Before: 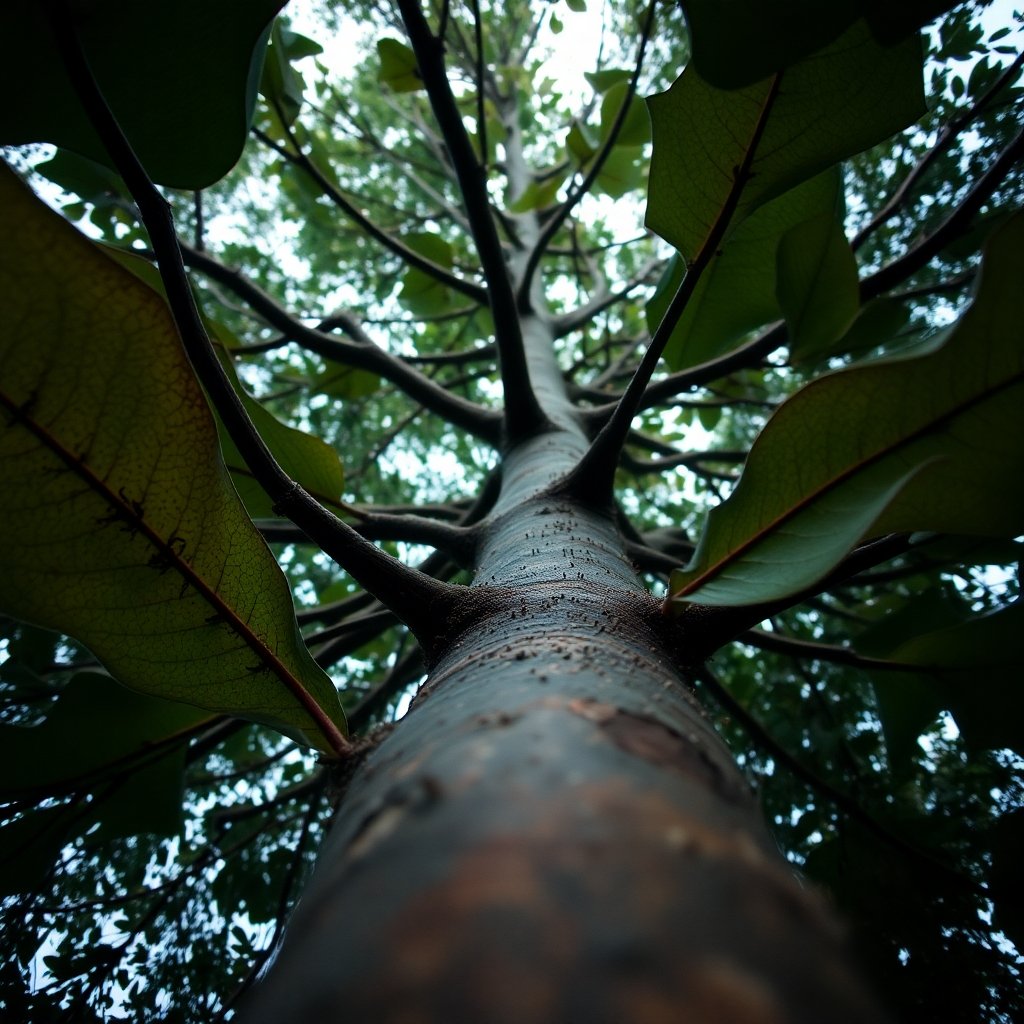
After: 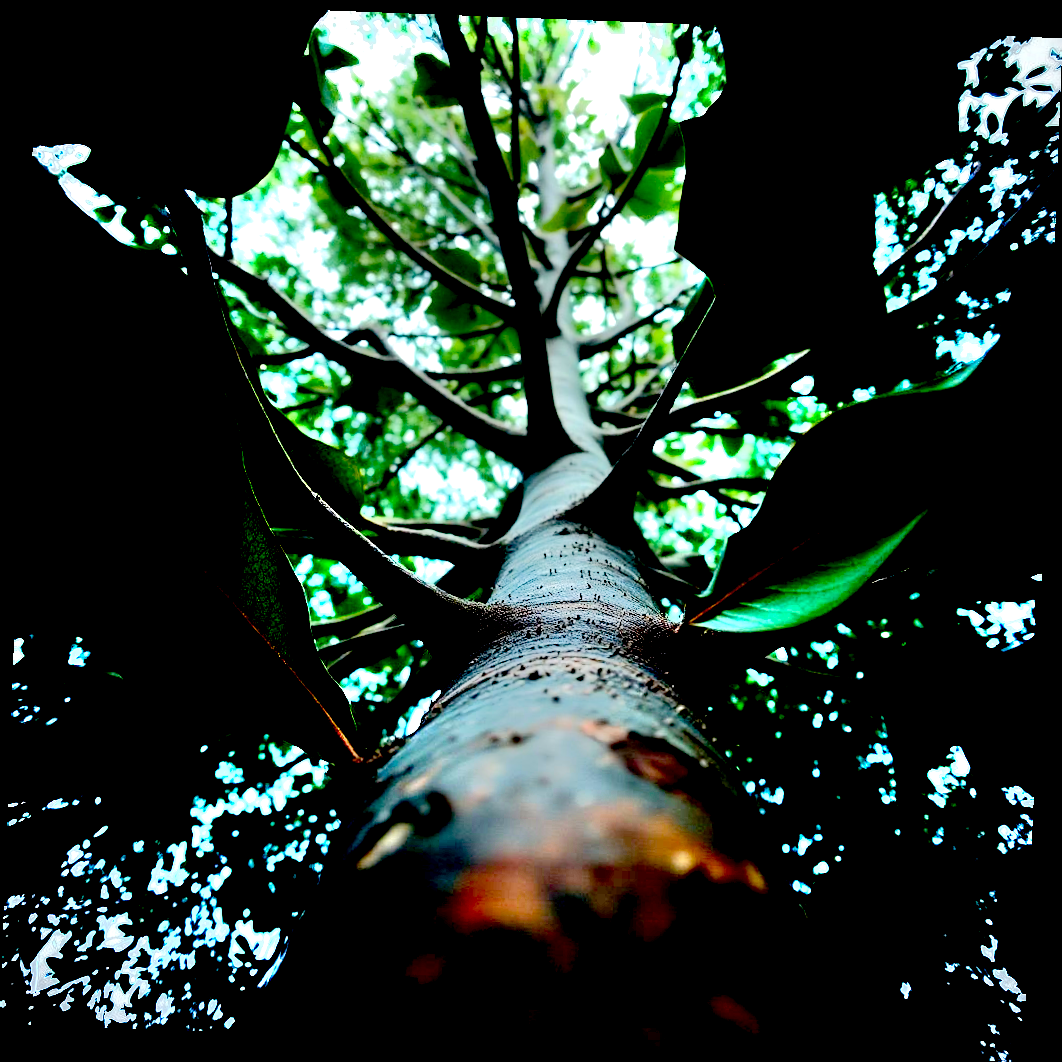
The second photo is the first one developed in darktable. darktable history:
vignetting: automatic ratio true
shadows and highlights: soften with gaussian
exposure: black level correction 0.04, exposure 0.5 EV, compensate highlight preservation false
rotate and perspective: rotation 2.17°, automatic cropping off
